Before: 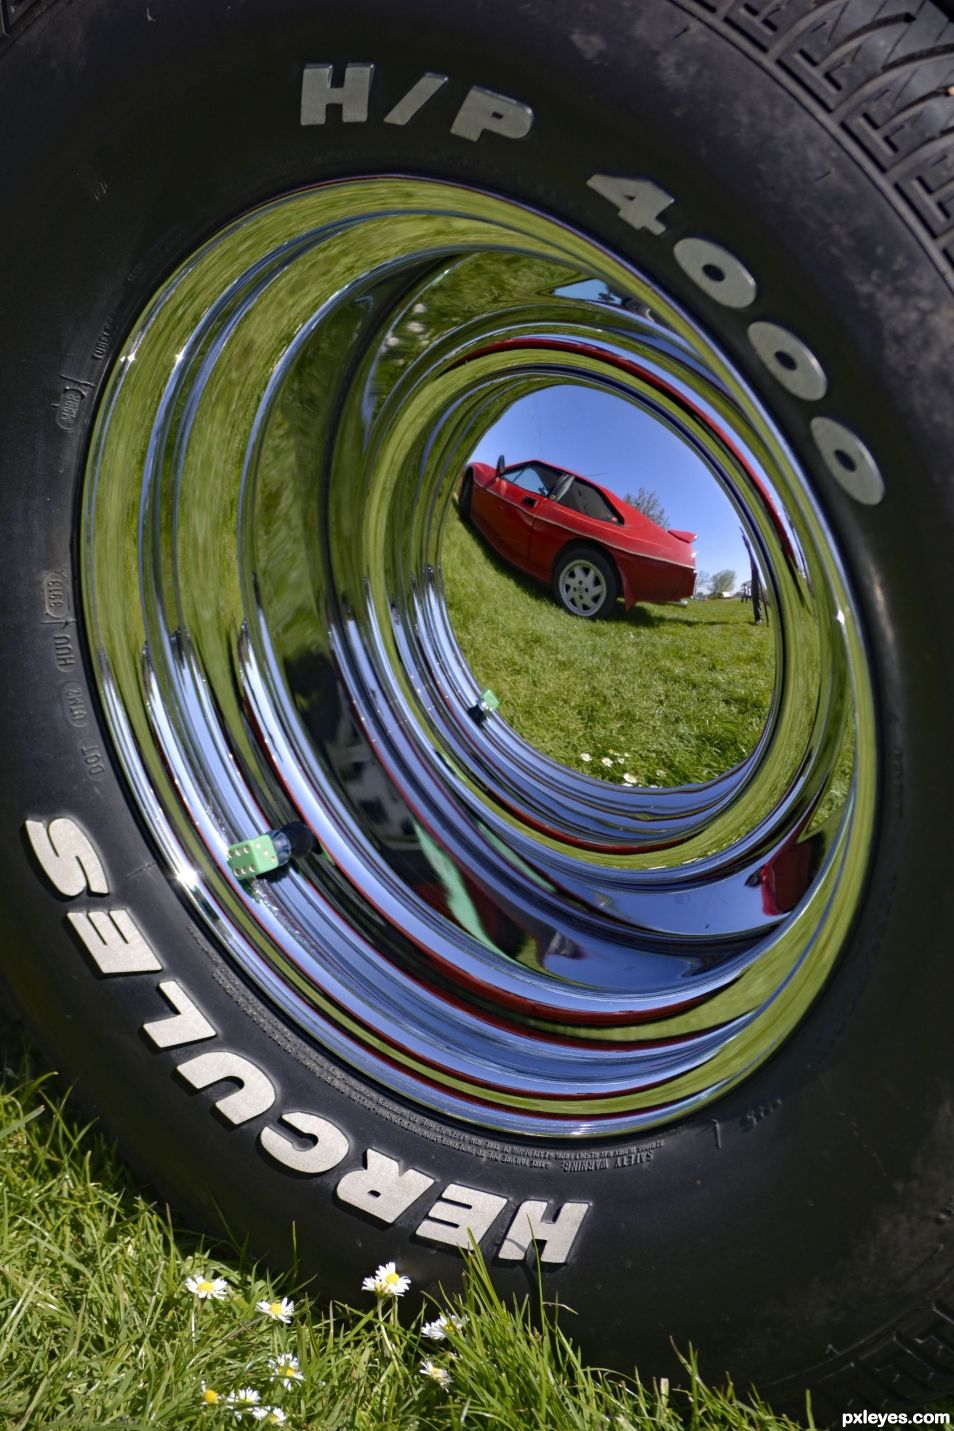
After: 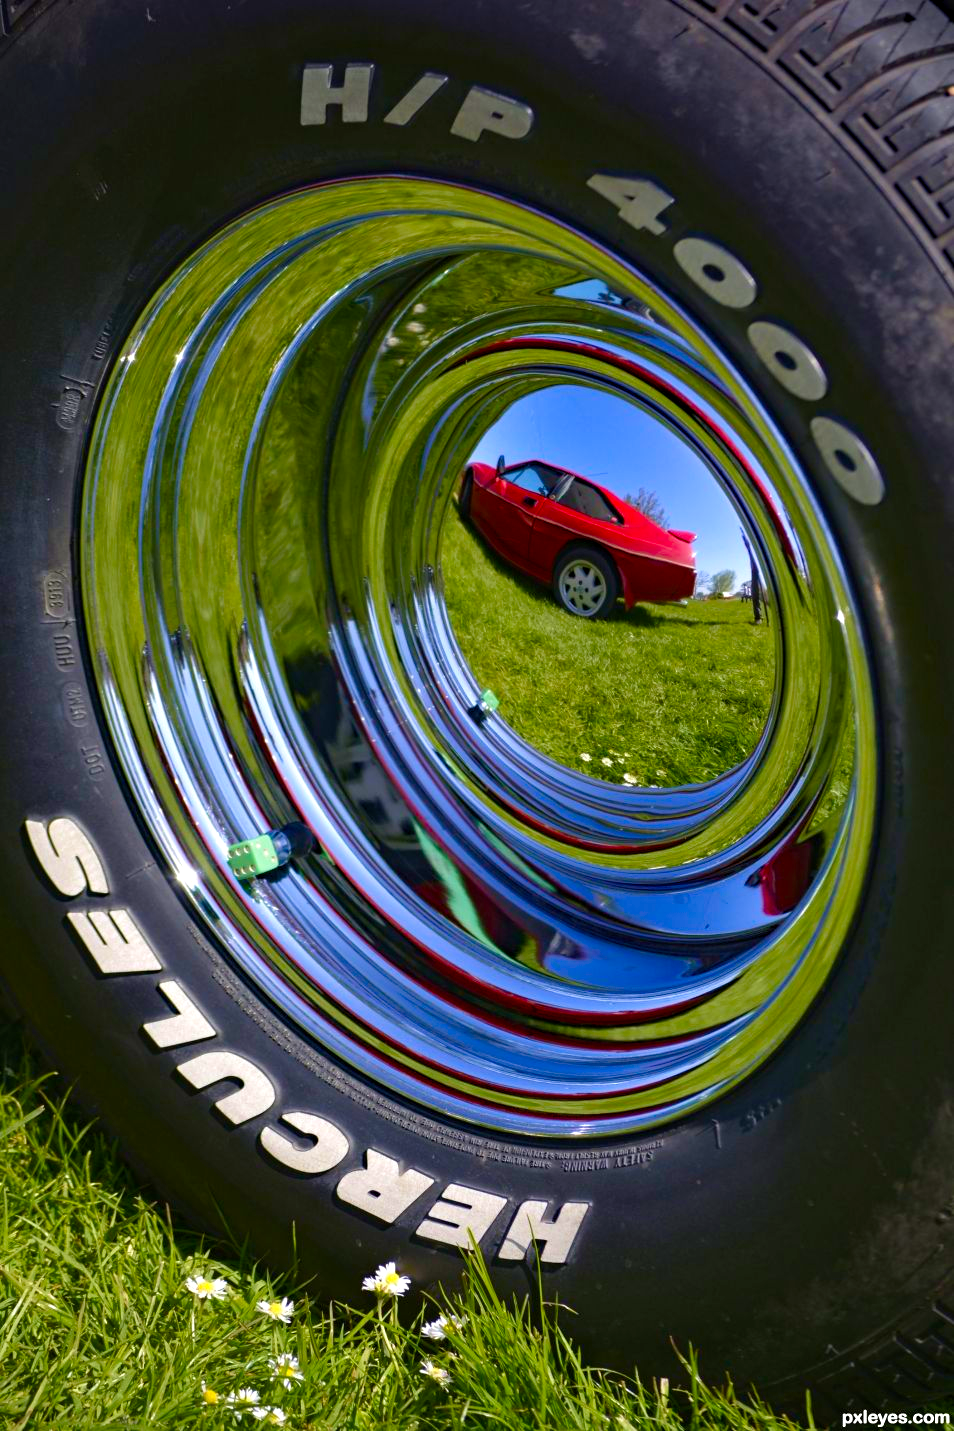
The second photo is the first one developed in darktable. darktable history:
exposure: black level correction 0.001, exposure 0.191 EV, compensate highlight preservation false
velvia: on, module defaults
color correction: saturation 1.34
color balance rgb: perceptual saturation grading › global saturation 20%, perceptual saturation grading › highlights -25%, perceptual saturation grading › shadows 25%
